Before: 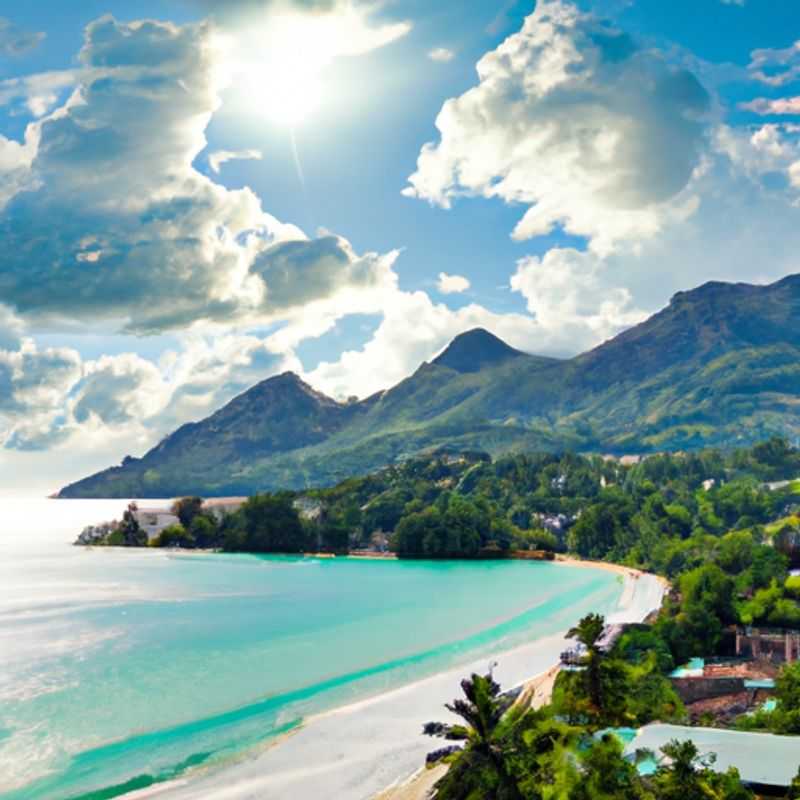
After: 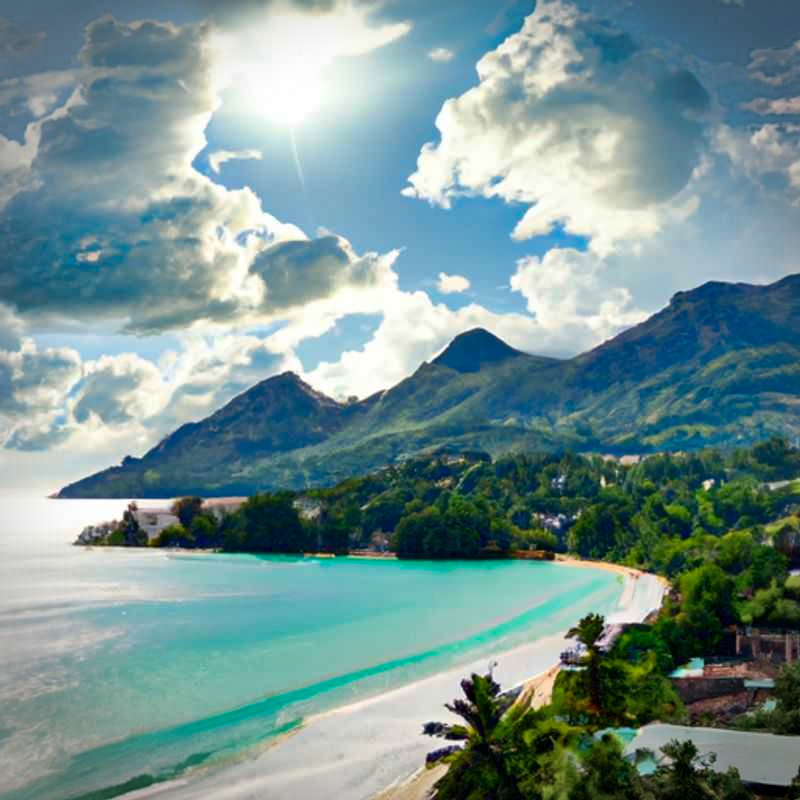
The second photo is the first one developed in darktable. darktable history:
shadows and highlights: on, module defaults
contrast brightness saturation: contrast 0.2, brightness -0.11, saturation 0.1
vignetting: dithering 8-bit output, unbound false
